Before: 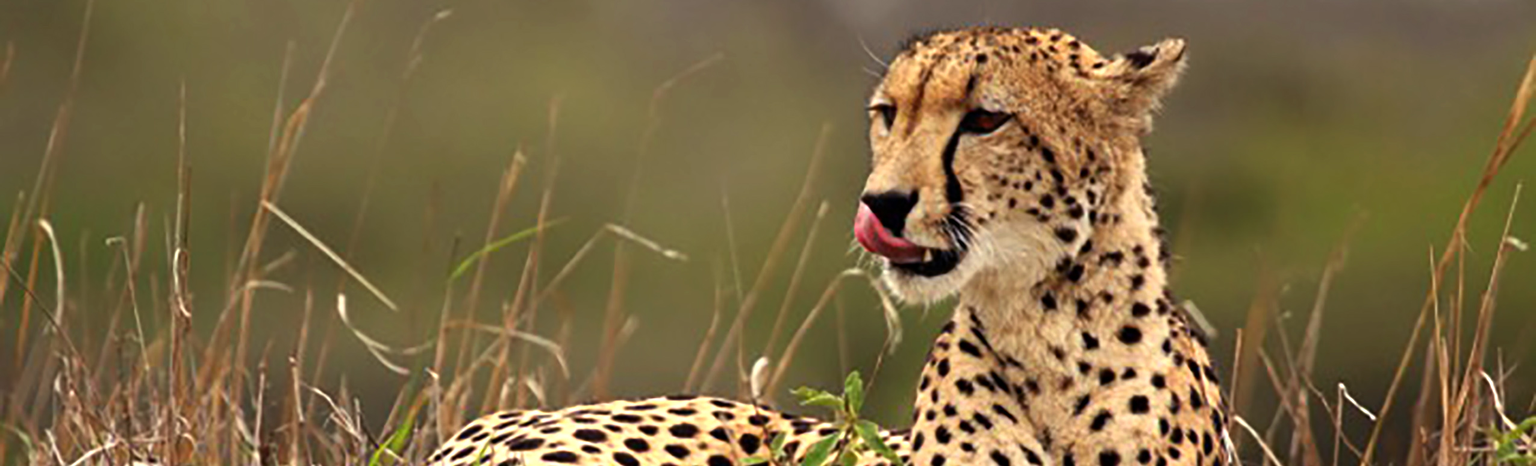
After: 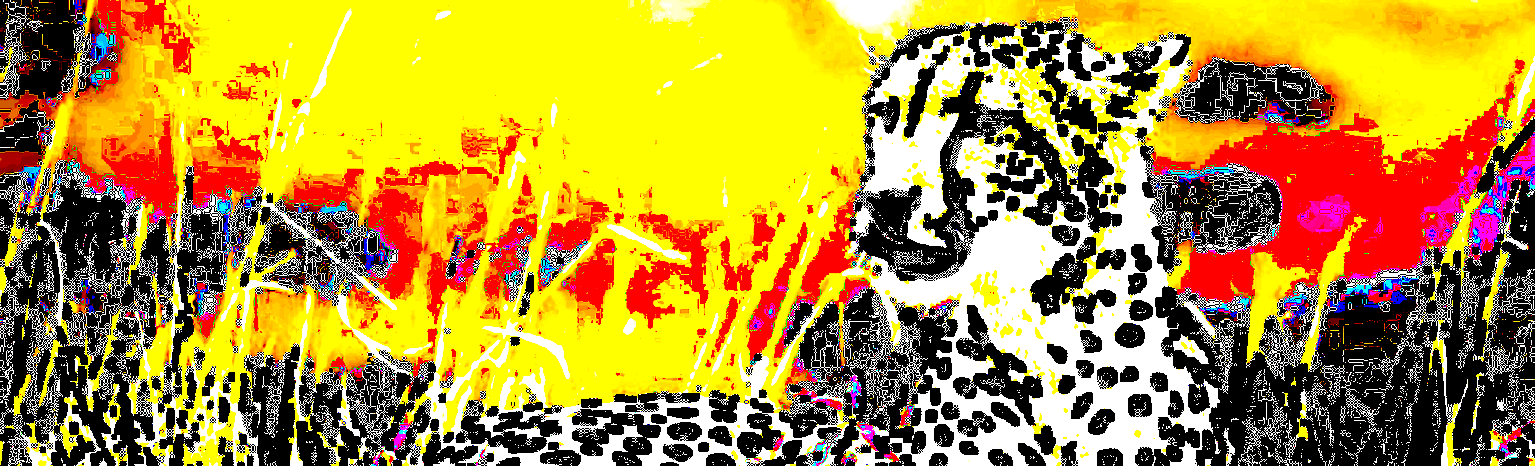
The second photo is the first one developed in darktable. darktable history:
color zones: curves: ch0 [(0, 0.5) (0.125, 0.4) (0.25, 0.5) (0.375, 0.4) (0.5, 0.4) (0.625, 0.35) (0.75, 0.35) (0.875, 0.5)]; ch1 [(0, 0.35) (0.125, 0.45) (0.25, 0.35) (0.375, 0.35) (0.5, 0.35) (0.625, 0.35) (0.75, 0.45) (0.875, 0.35)]; ch2 [(0, 0.6) (0.125, 0.5) (0.25, 0.5) (0.375, 0.6) (0.5, 0.6) (0.625, 0.5) (0.75, 0.5) (0.875, 0.5)]
shadows and highlights: shadows -30, highlights 30
exposure: black level correction 0.1, exposure 3 EV, compensate highlight preservation false
color correction: highlights a* -10.04, highlights b* -10.37
